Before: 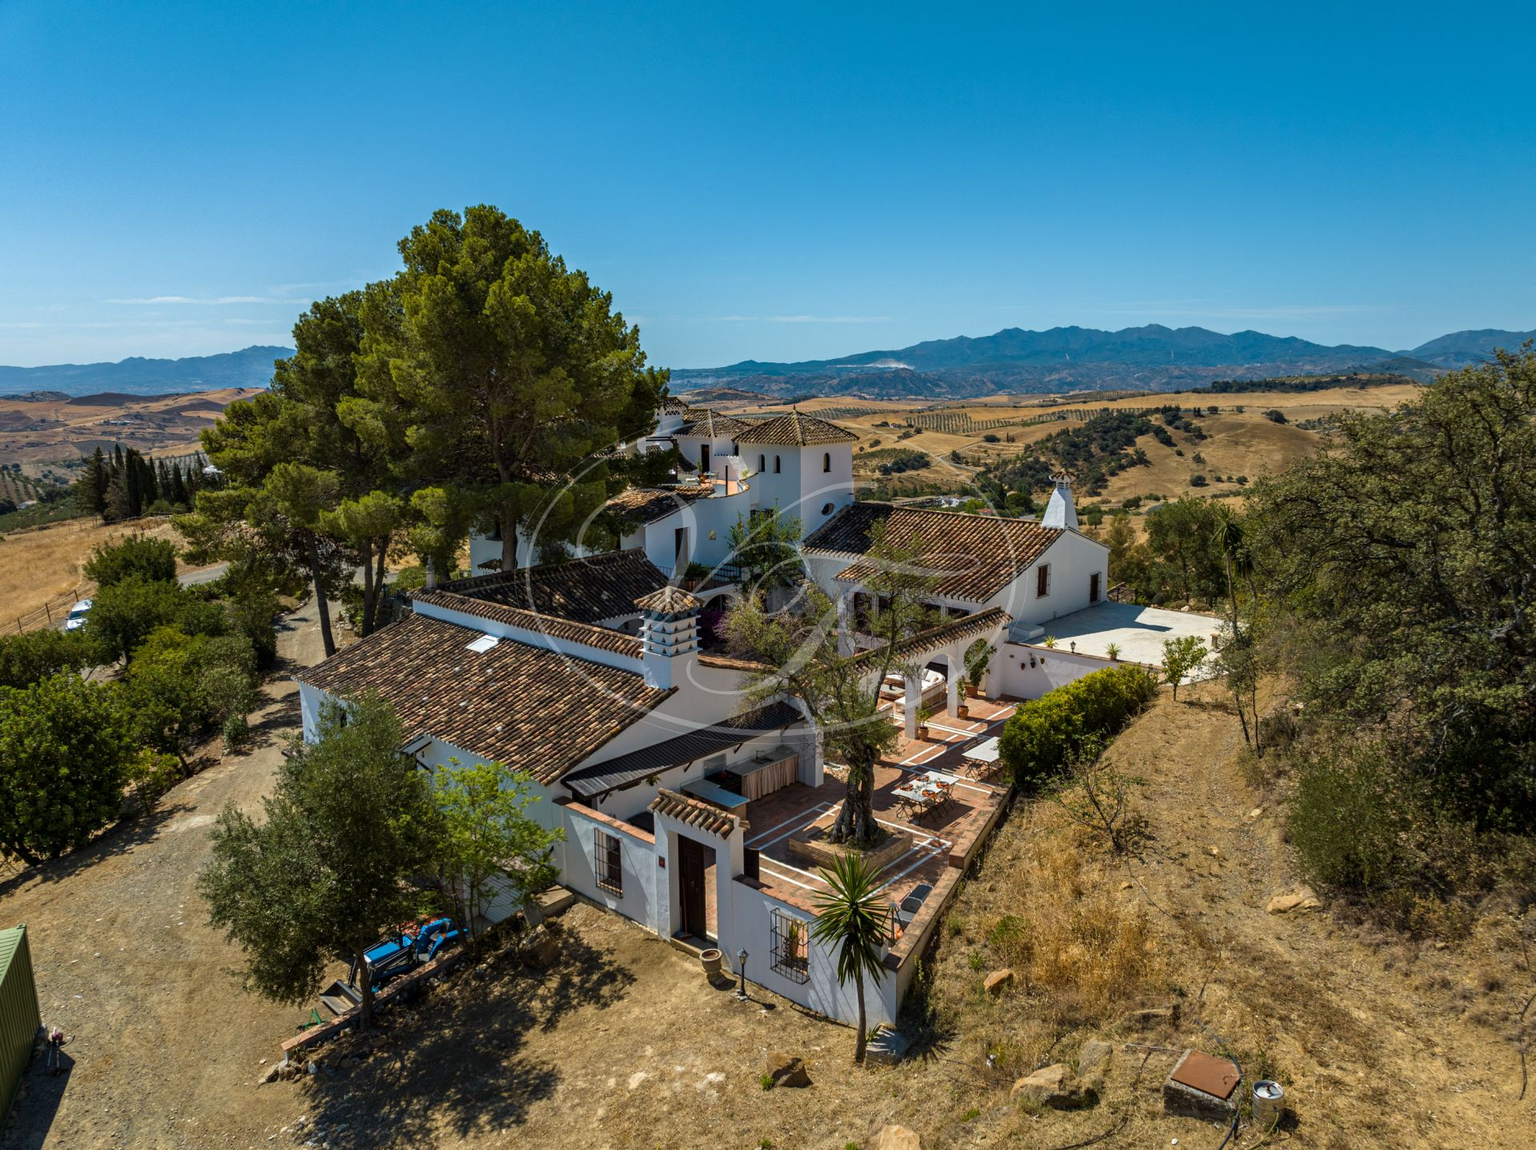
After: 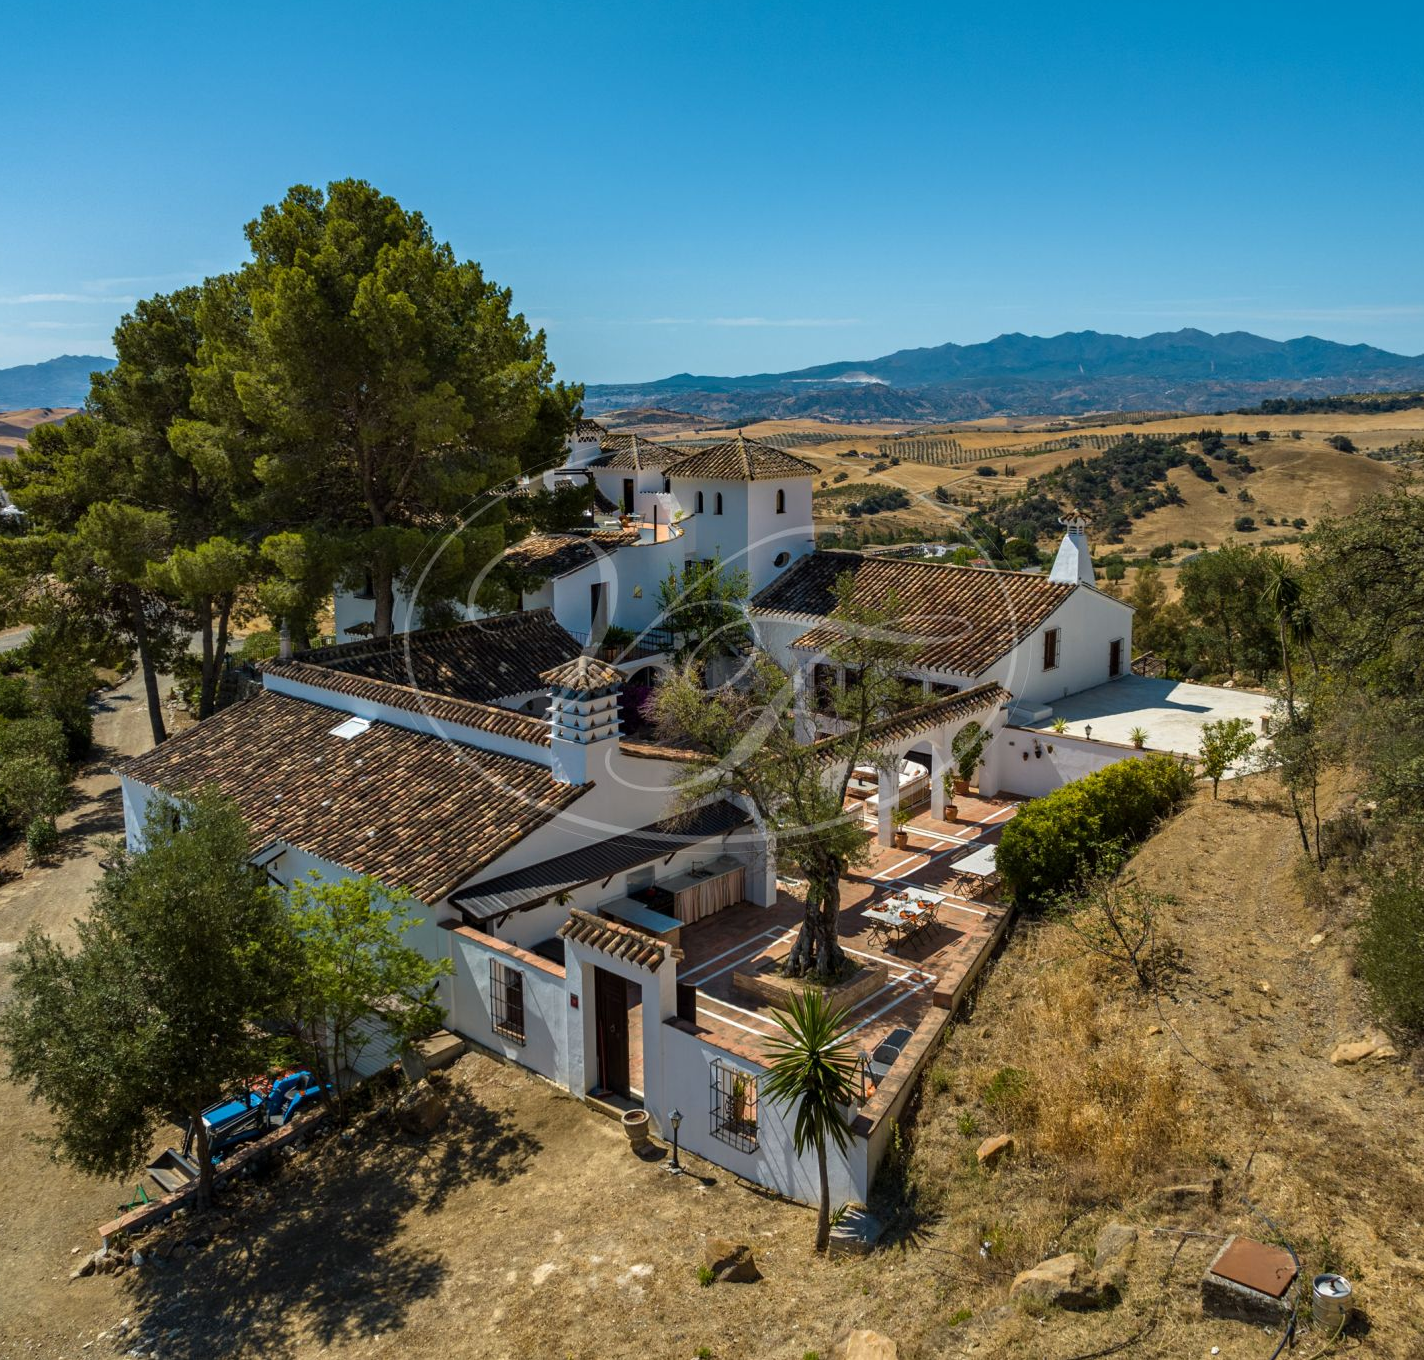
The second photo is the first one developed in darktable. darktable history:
crop and rotate: left 13.197%, top 5.395%, right 12.616%
